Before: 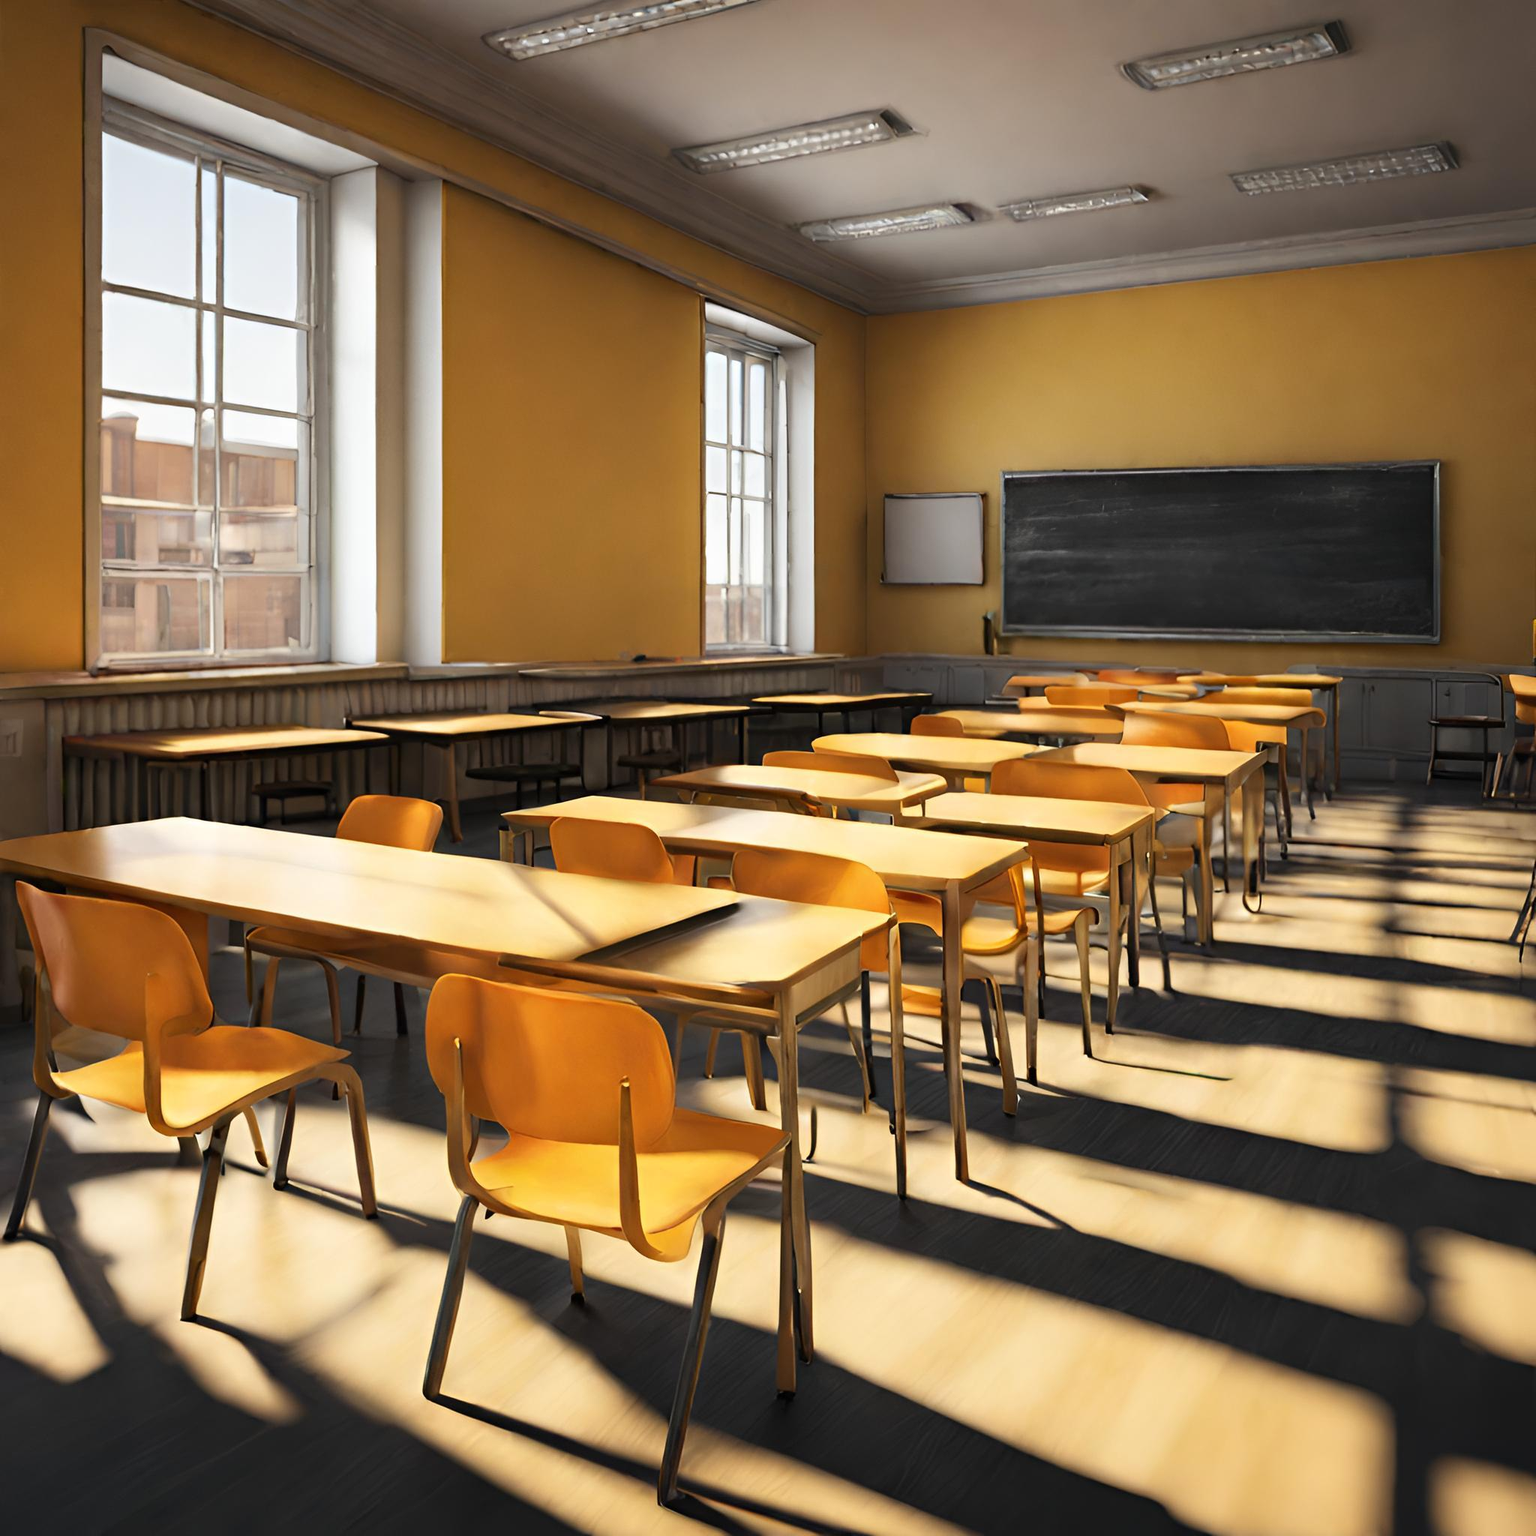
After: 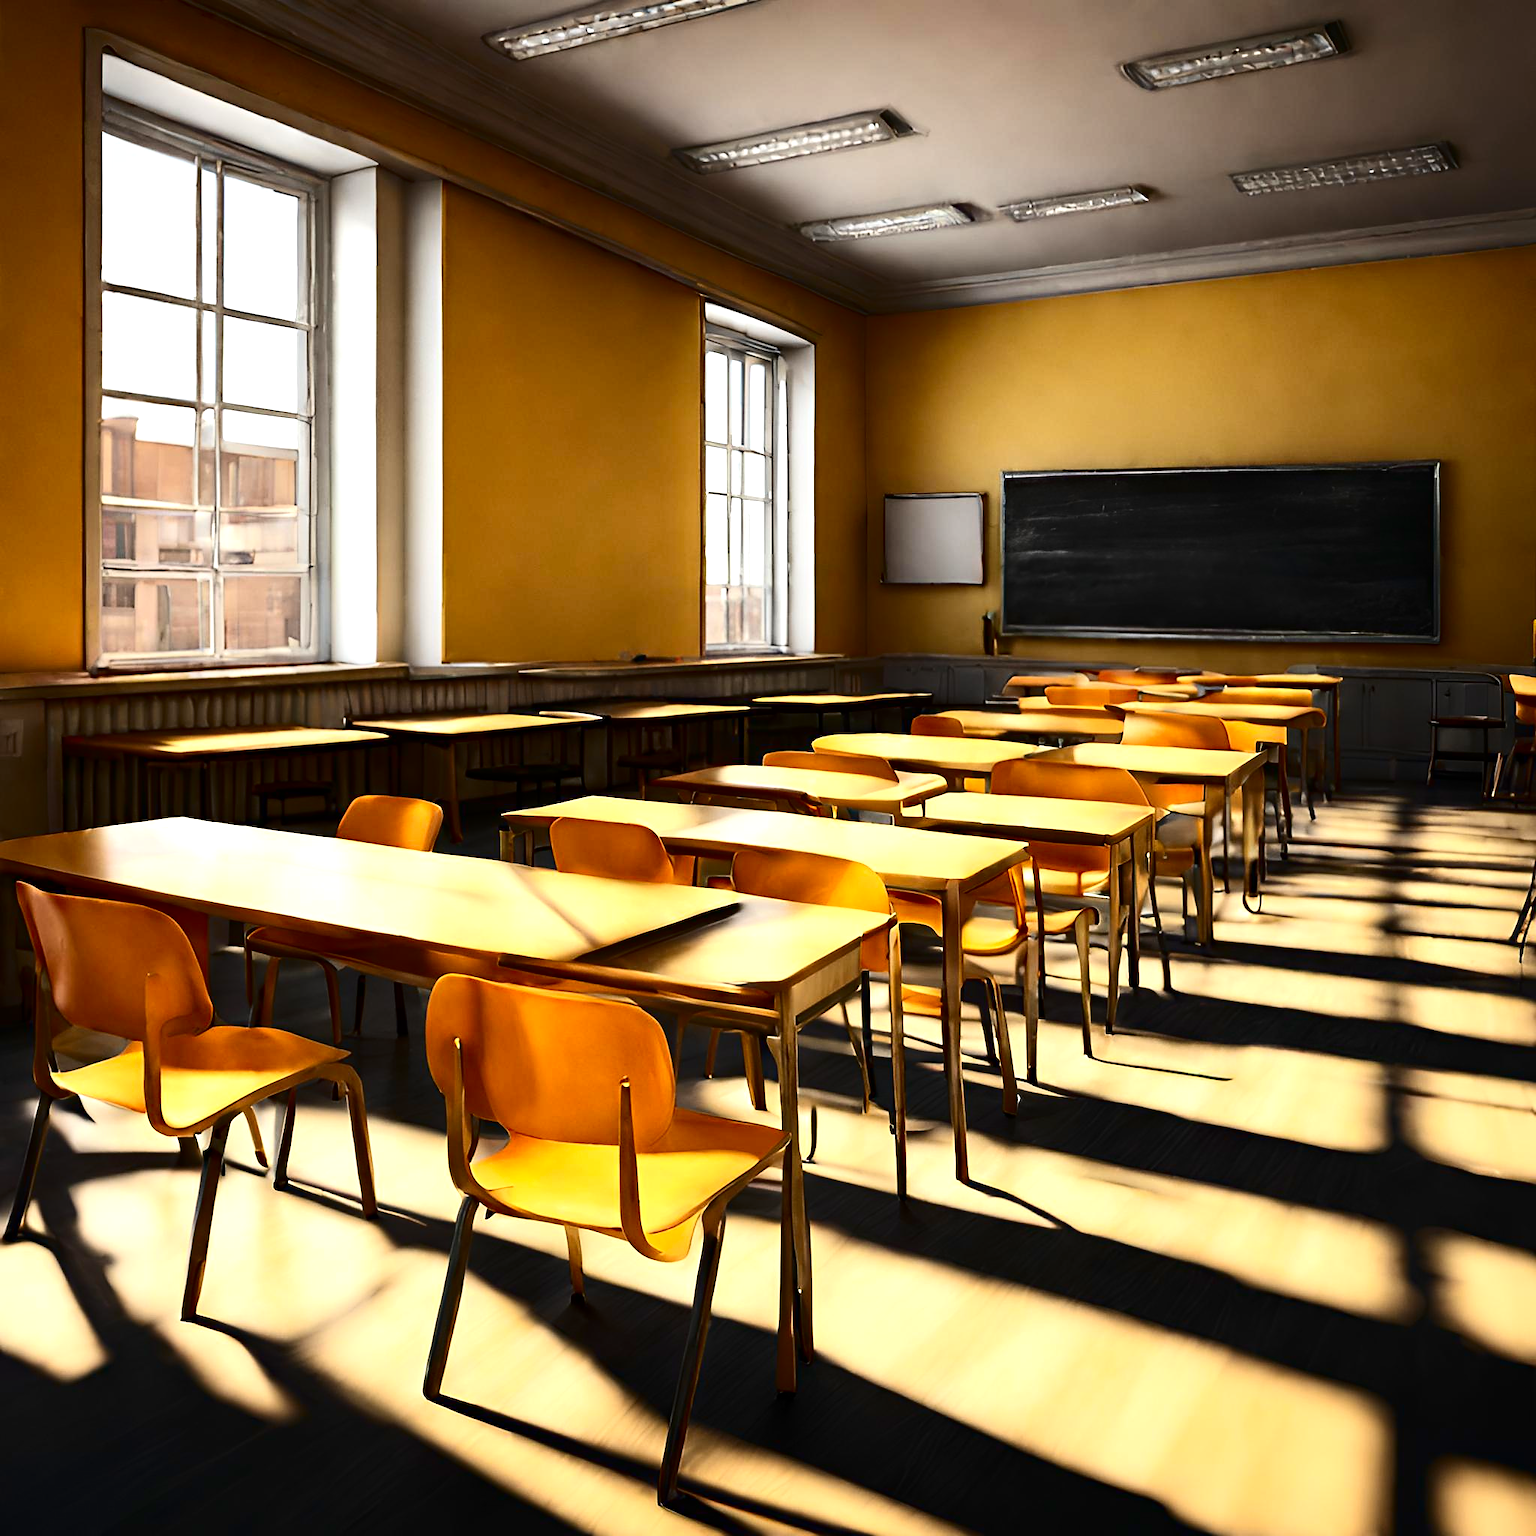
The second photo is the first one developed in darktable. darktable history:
contrast brightness saturation: contrast 0.24, brightness -0.24, saturation 0.14
exposure: exposure 0.485 EV, compensate highlight preservation false
sharpen: radius 1.864, amount 0.398, threshold 1.271
